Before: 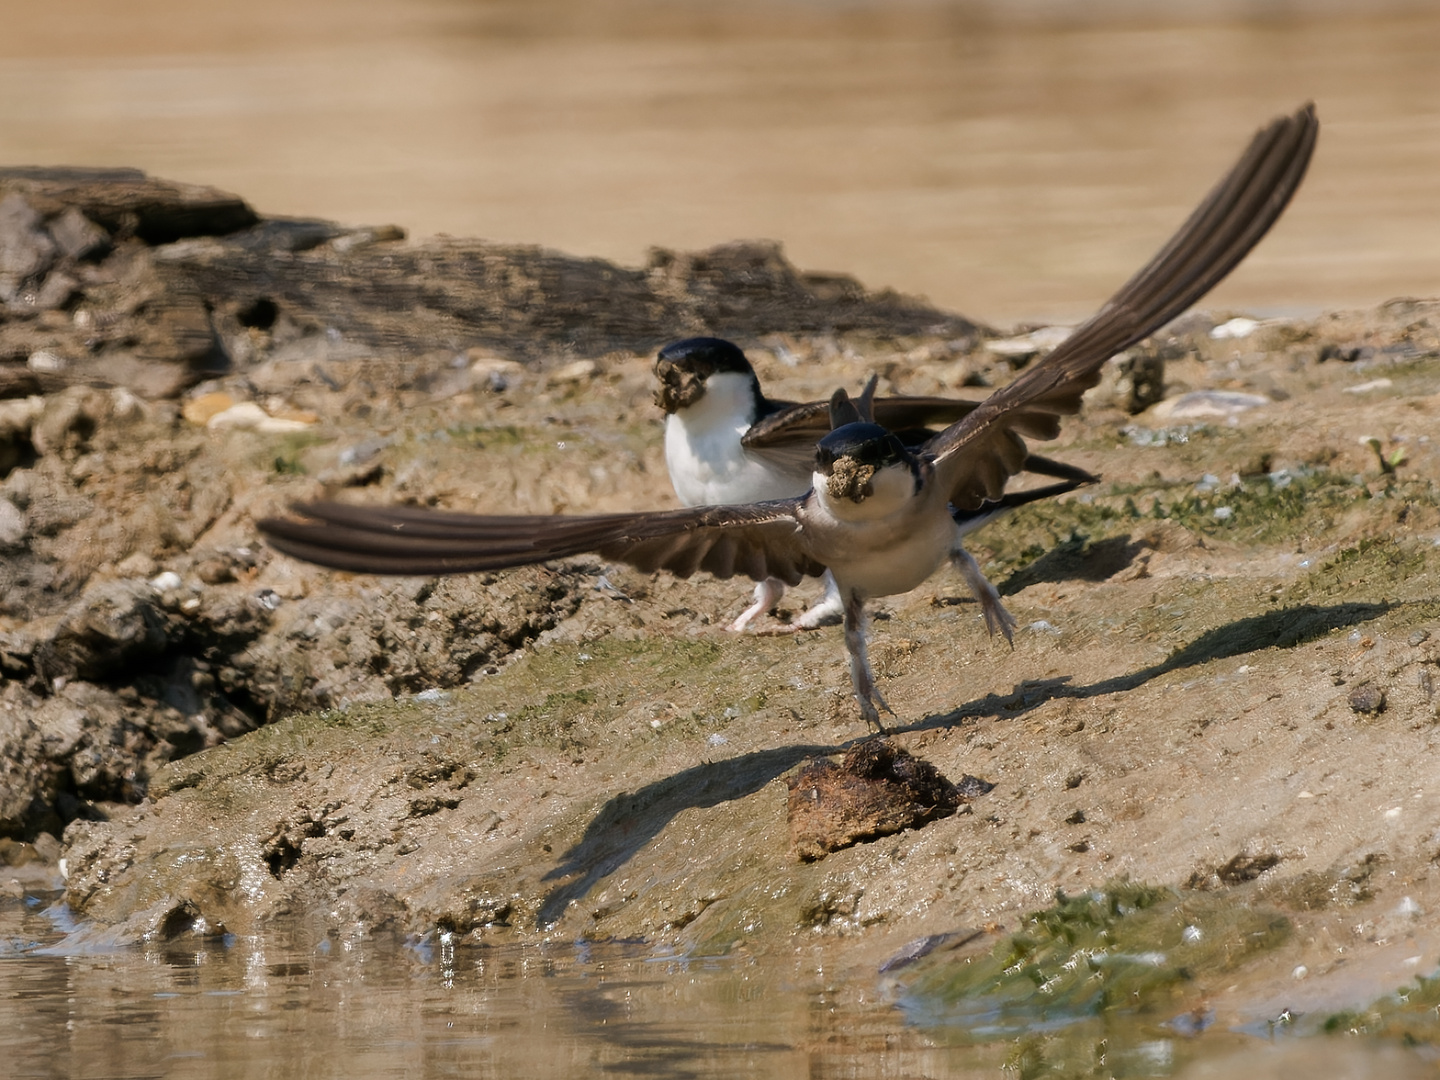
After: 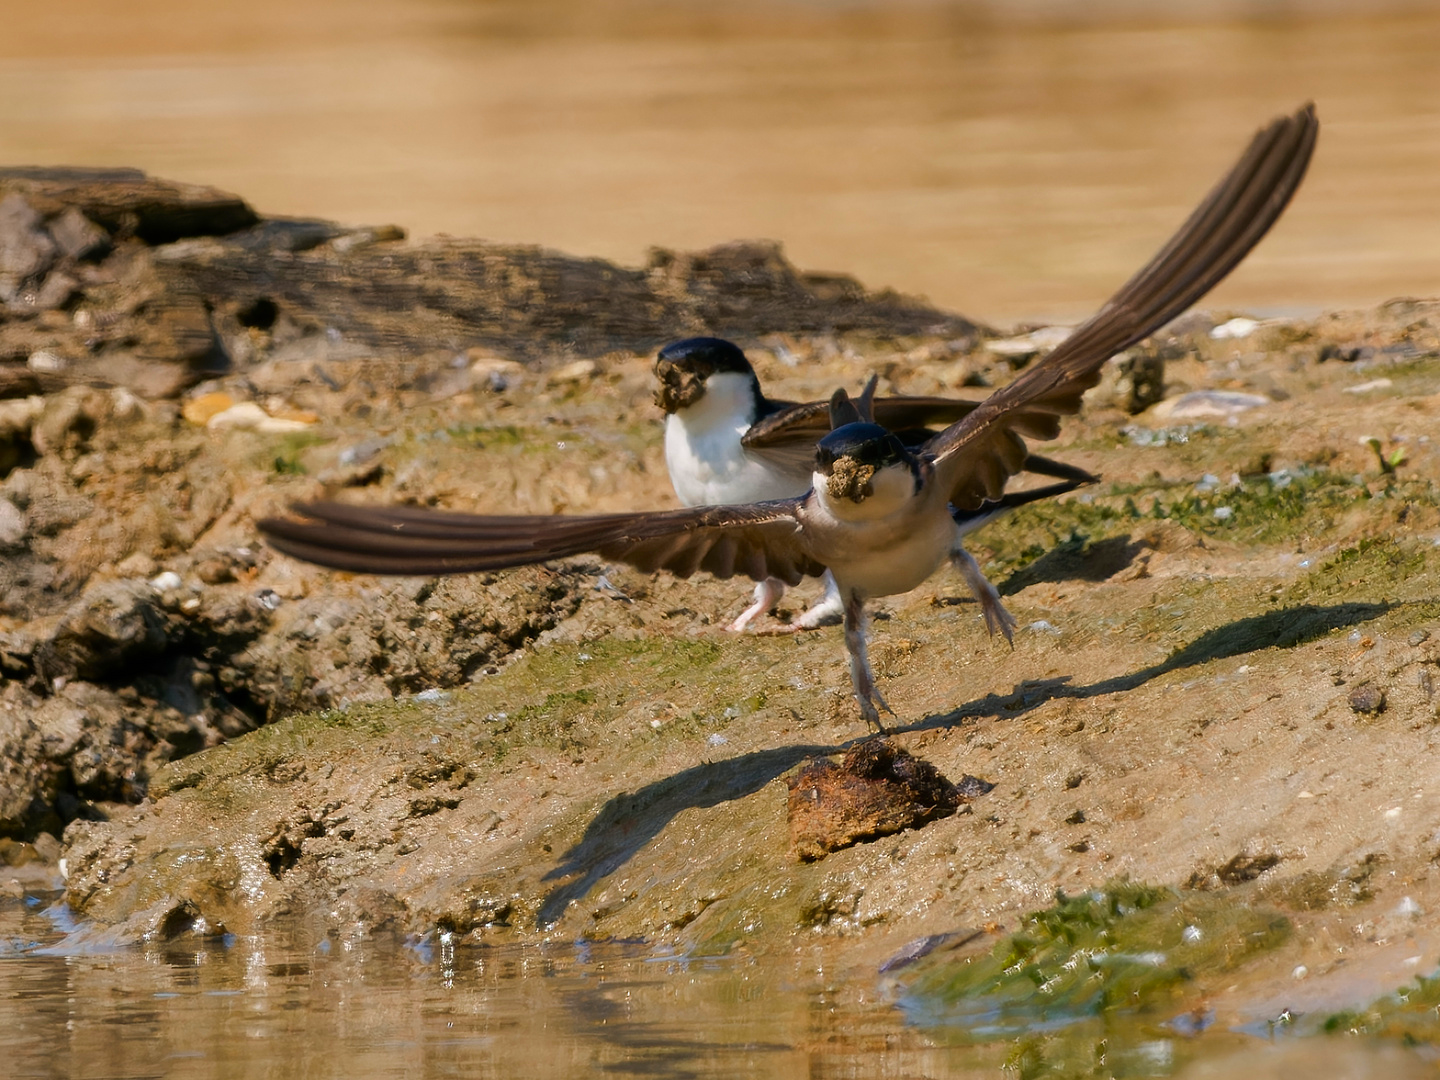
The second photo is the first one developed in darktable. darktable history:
contrast brightness saturation: saturation 0.499
